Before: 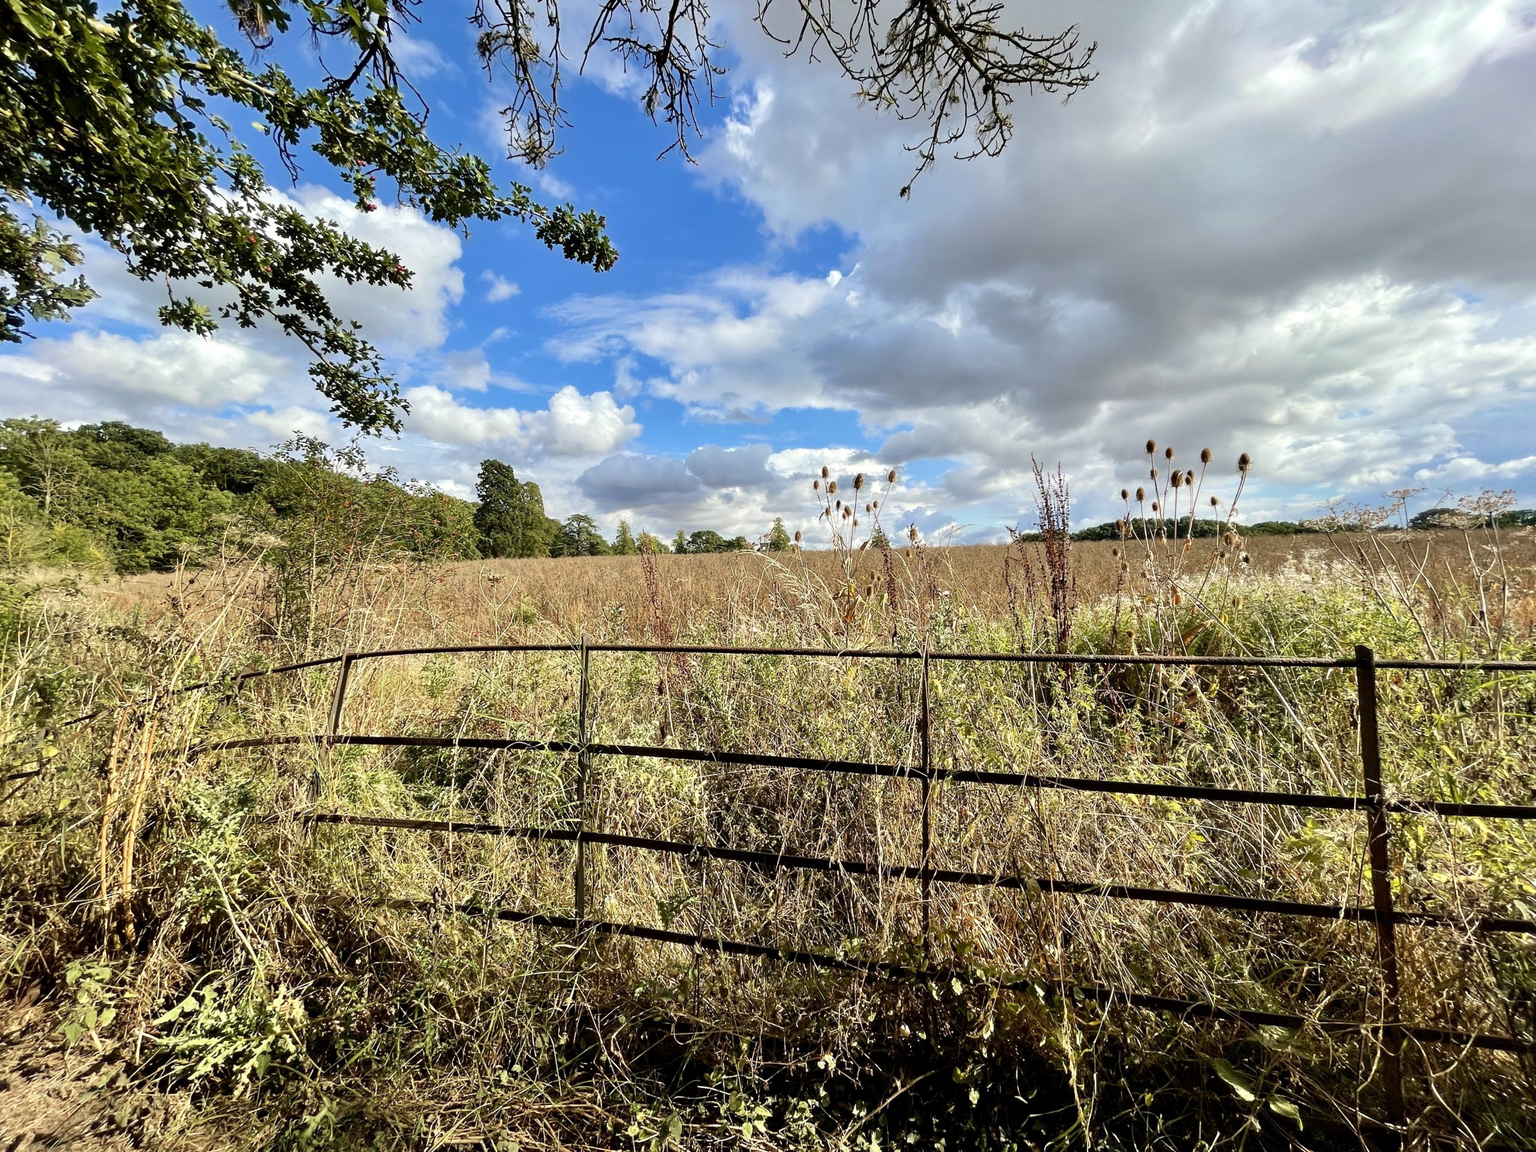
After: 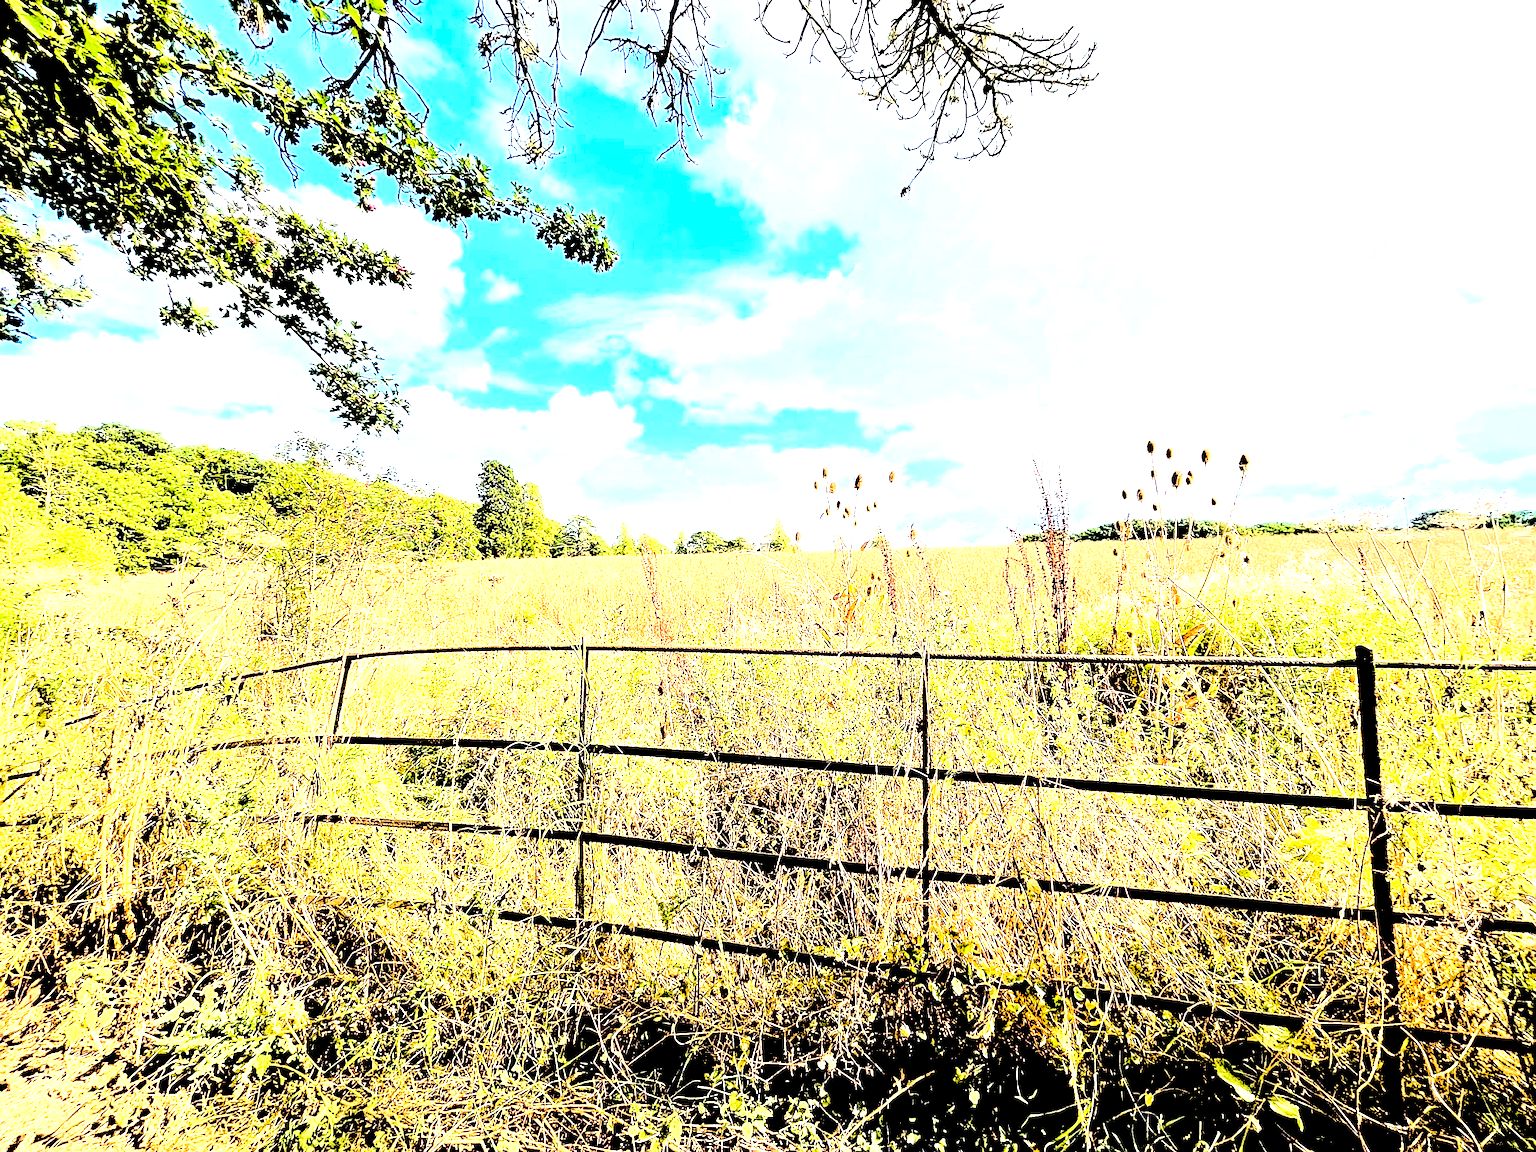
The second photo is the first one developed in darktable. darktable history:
levels: levels [0.246, 0.256, 0.506]
exposure: black level correction -0.002, exposure 0.547 EV, compensate highlight preservation false
sharpen: on, module defaults
